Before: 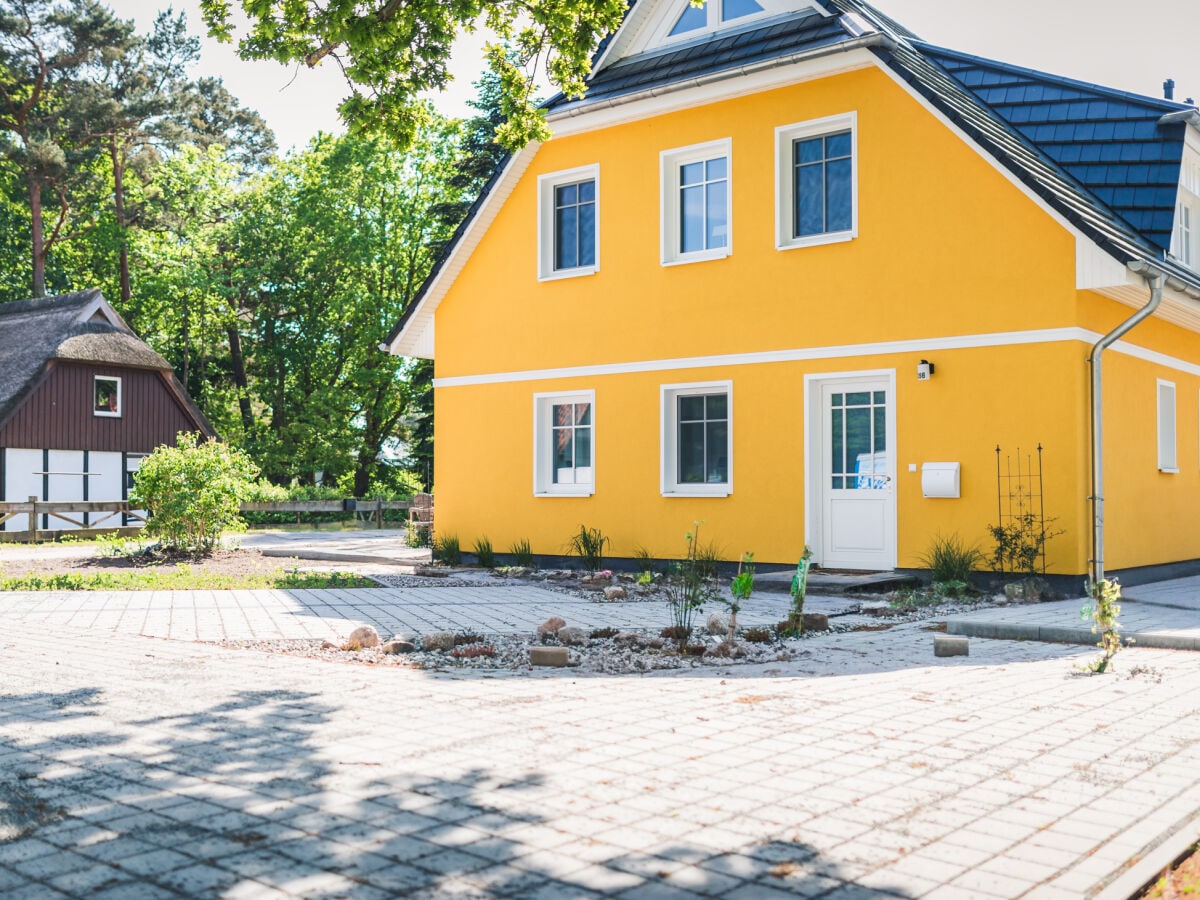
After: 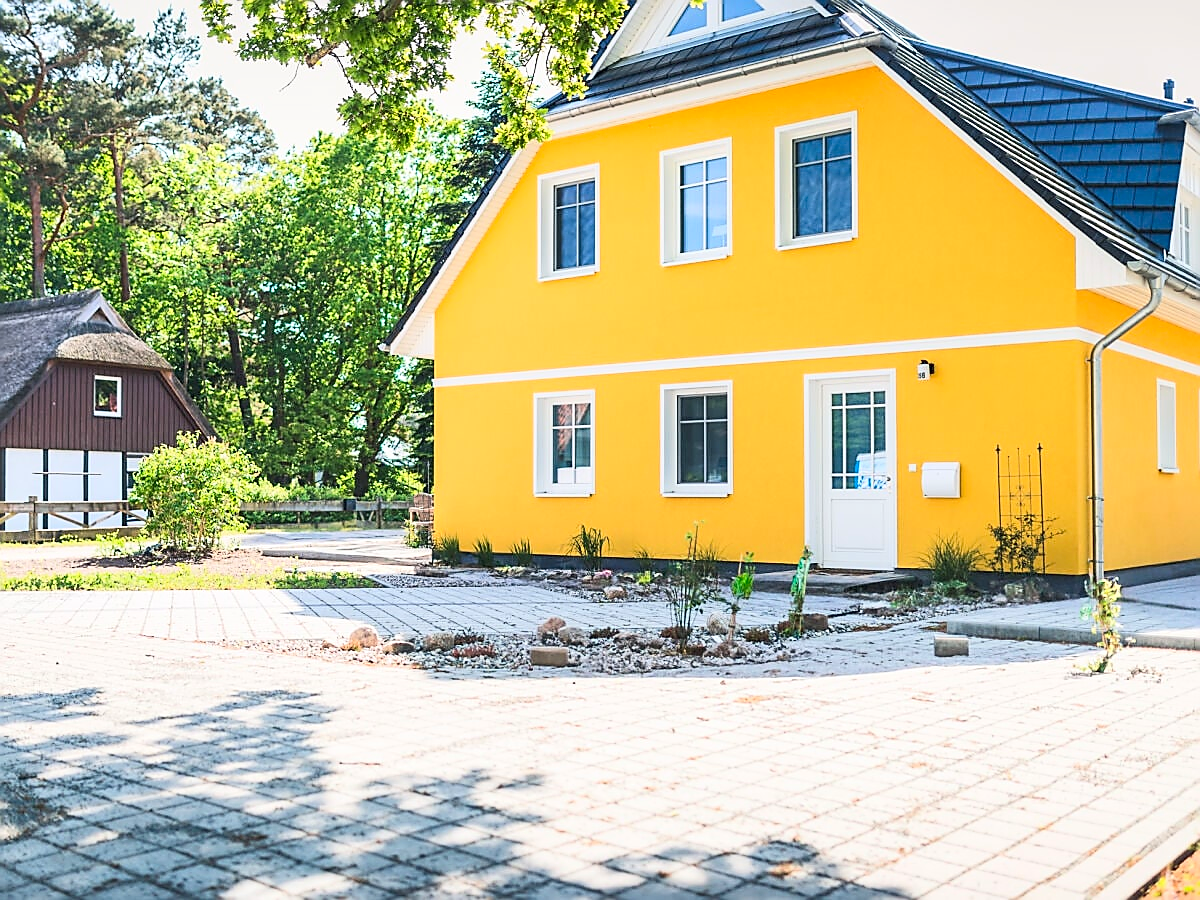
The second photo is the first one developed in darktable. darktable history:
sharpen: radius 1.4, amount 1.25, threshold 0.7
contrast brightness saturation: contrast 0.2, brightness 0.16, saturation 0.22
